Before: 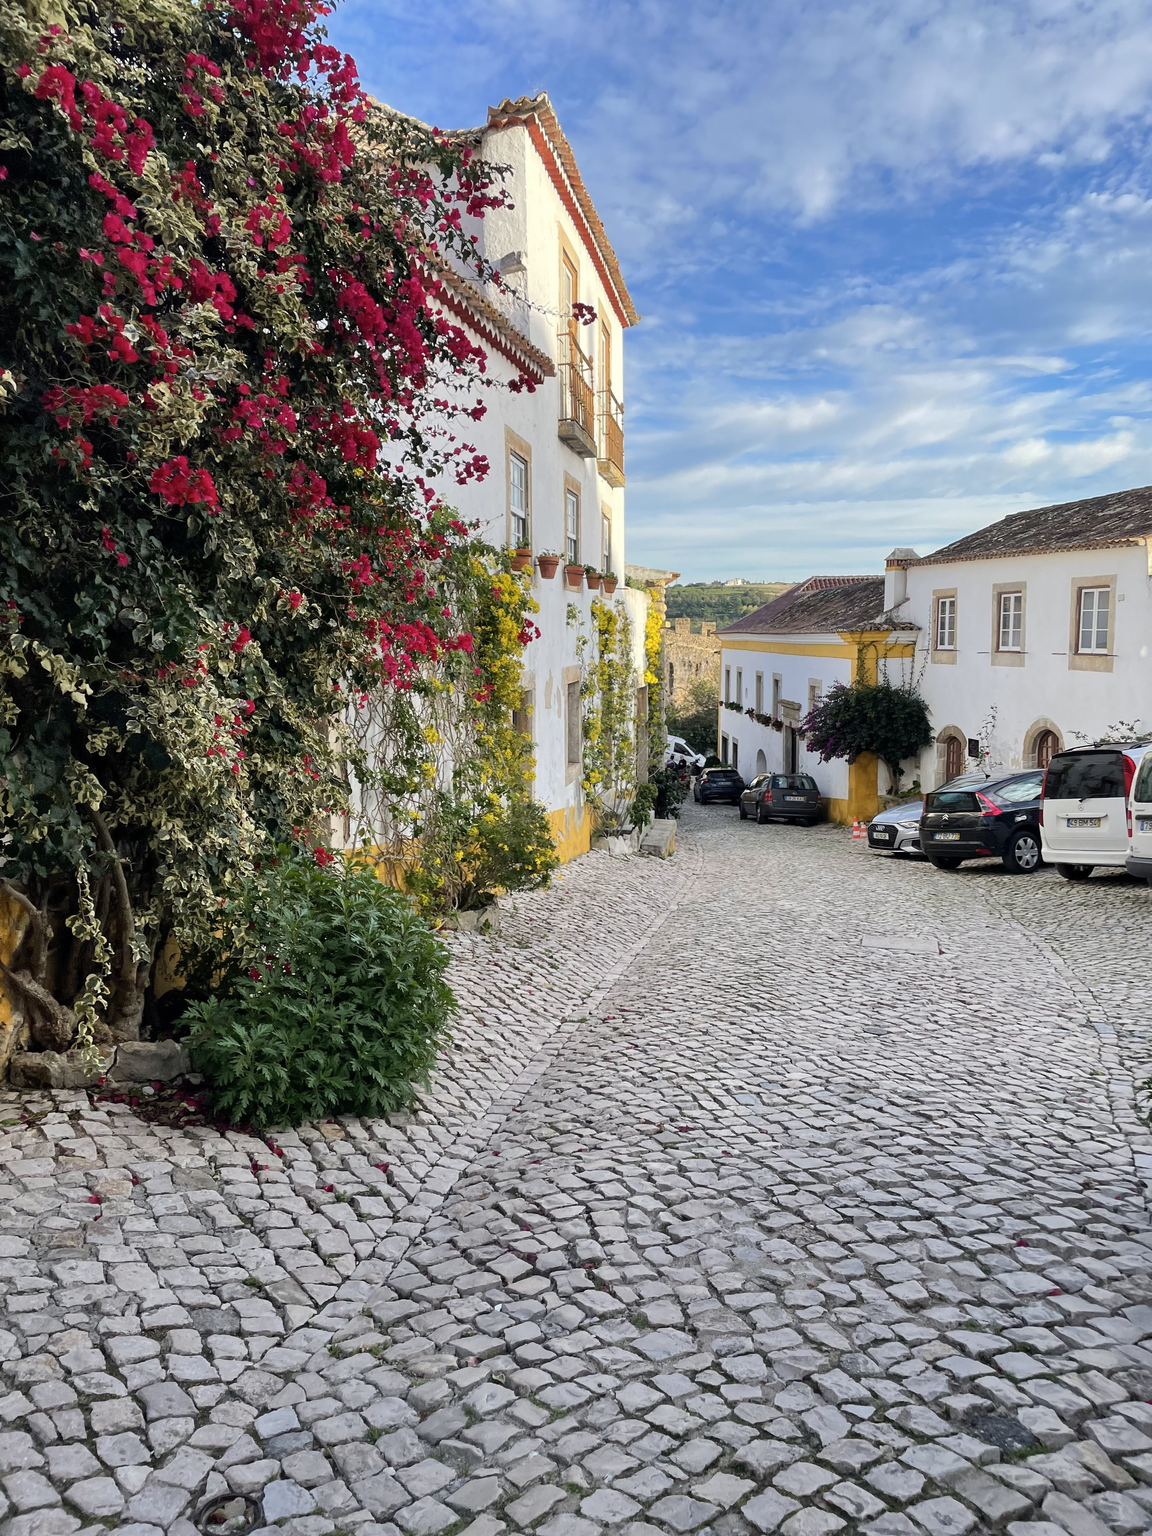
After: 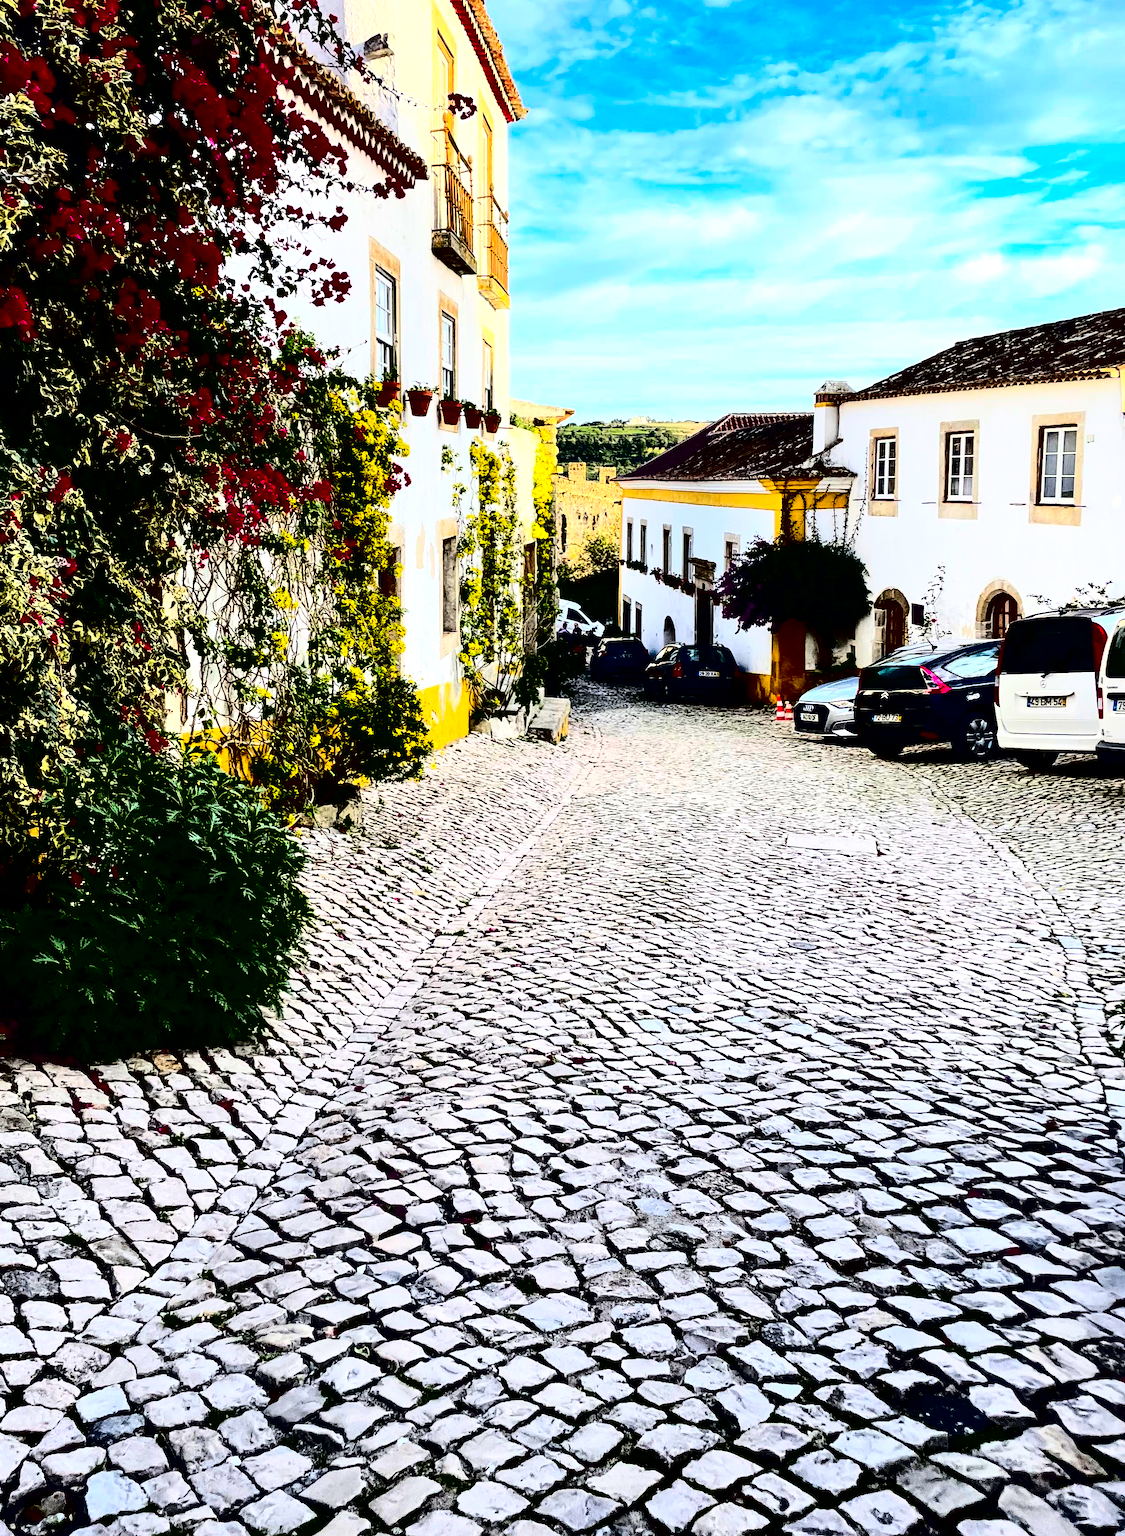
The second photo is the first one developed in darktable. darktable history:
tone equalizer: -8 EV -0.724 EV, -7 EV -0.693 EV, -6 EV -0.629 EV, -5 EV -0.39 EV, -3 EV 0.397 EV, -2 EV 0.6 EV, -1 EV 0.691 EV, +0 EV 0.778 EV, edges refinement/feathering 500, mask exposure compensation -1.57 EV, preserve details no
contrast brightness saturation: contrast 0.774, brightness -0.998, saturation 0.996
crop: left 16.47%, top 14.553%
